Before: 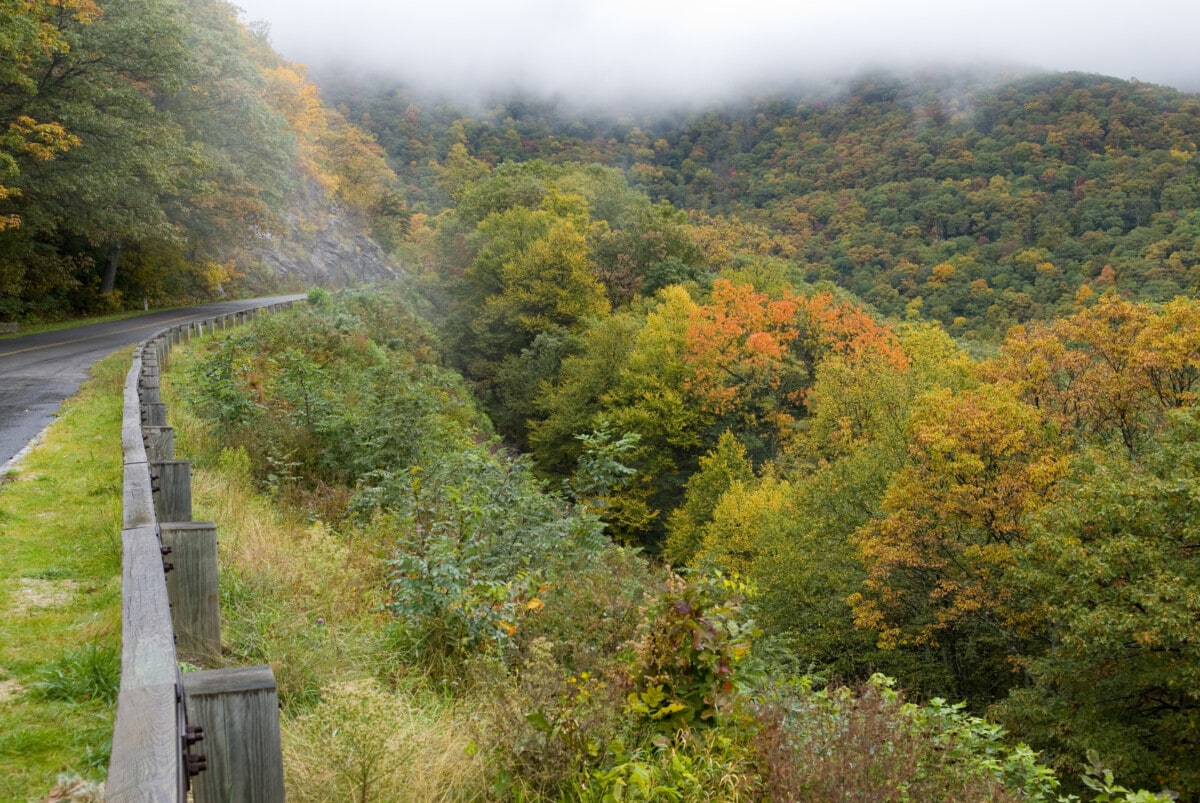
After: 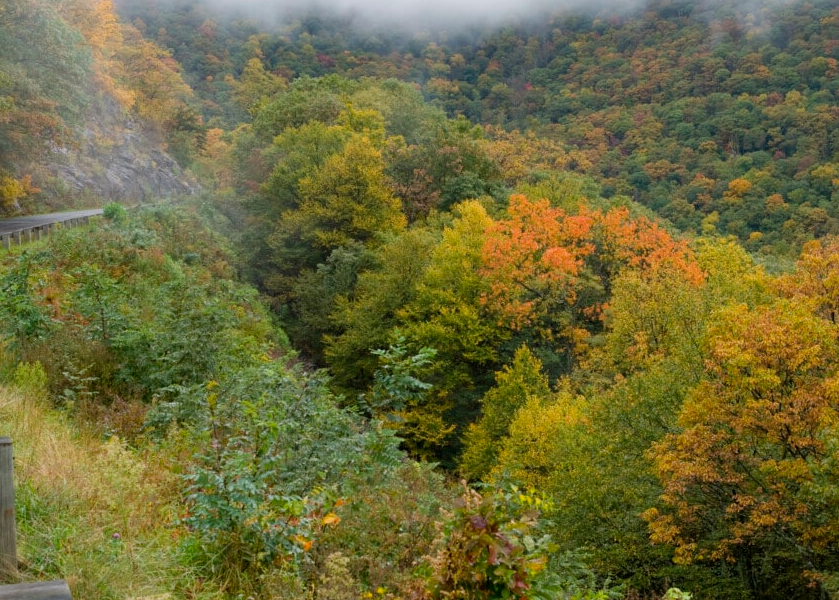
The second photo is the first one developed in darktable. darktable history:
base curve: curves: ch0 [(0, 0) (0.74, 0.67) (1, 1)]
crop and rotate: left 17.046%, top 10.659%, right 12.989%, bottom 14.553%
